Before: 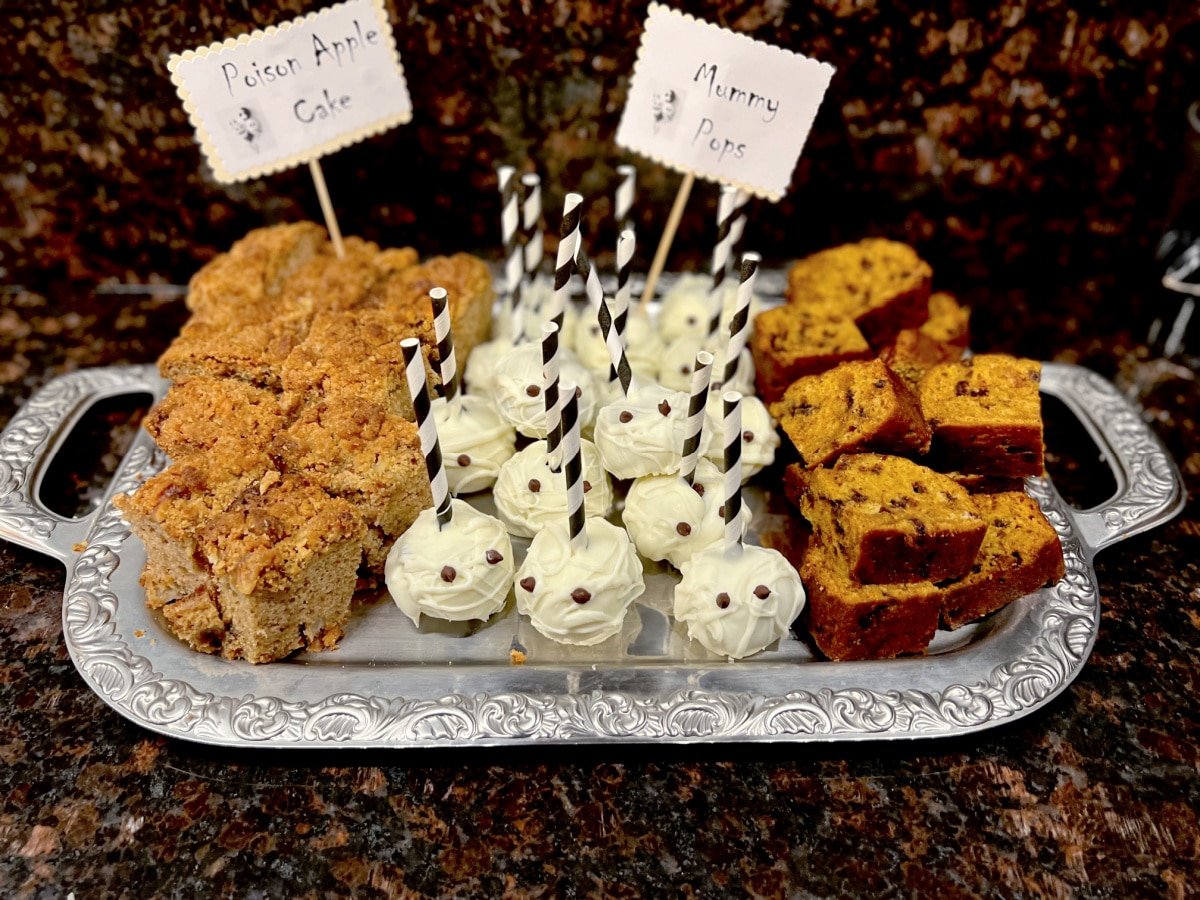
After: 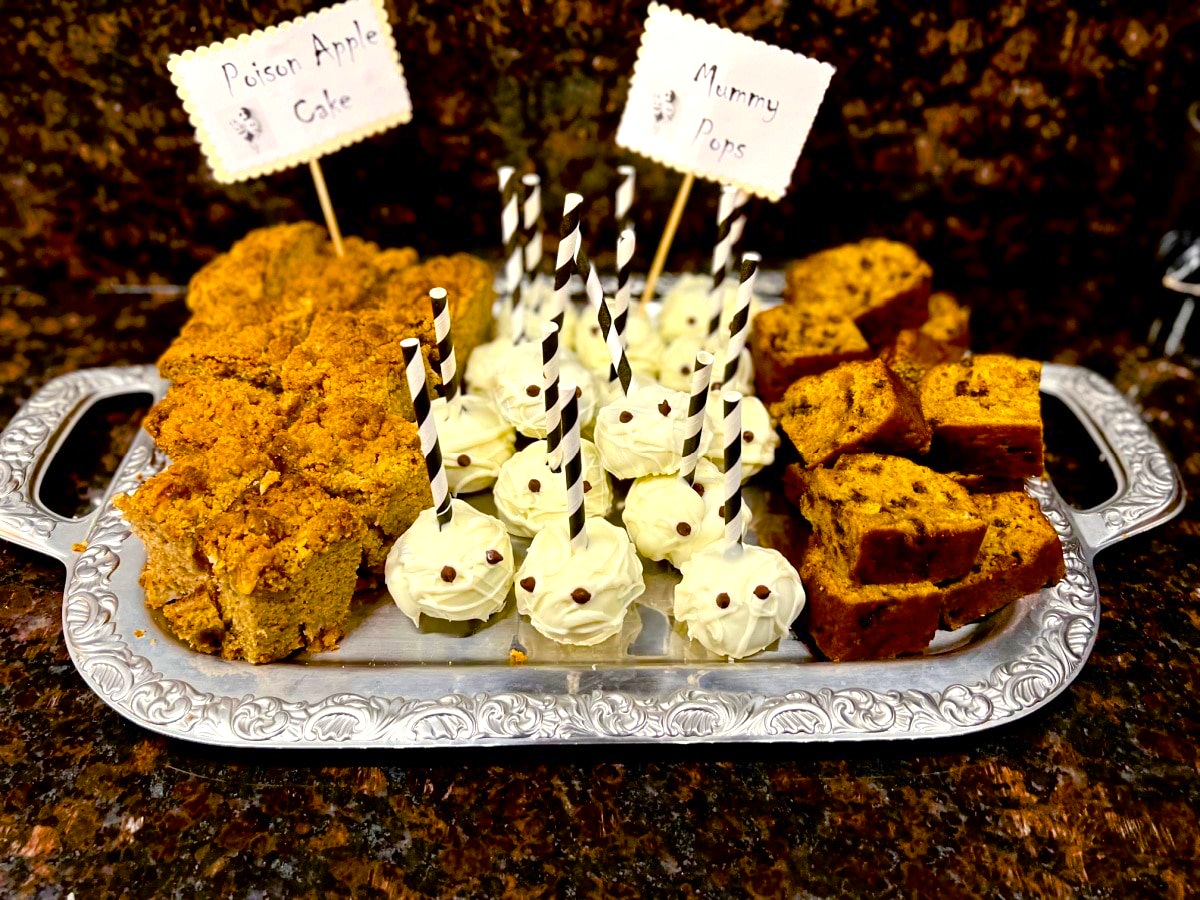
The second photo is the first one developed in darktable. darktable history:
color balance rgb: linear chroma grading › global chroma 49.668%, perceptual saturation grading › global saturation 20%, perceptual saturation grading › highlights -24.854%, perceptual saturation grading › shadows 49.781%, perceptual brilliance grading › global brilliance 18.832%, saturation formula JzAzBz (2021)
